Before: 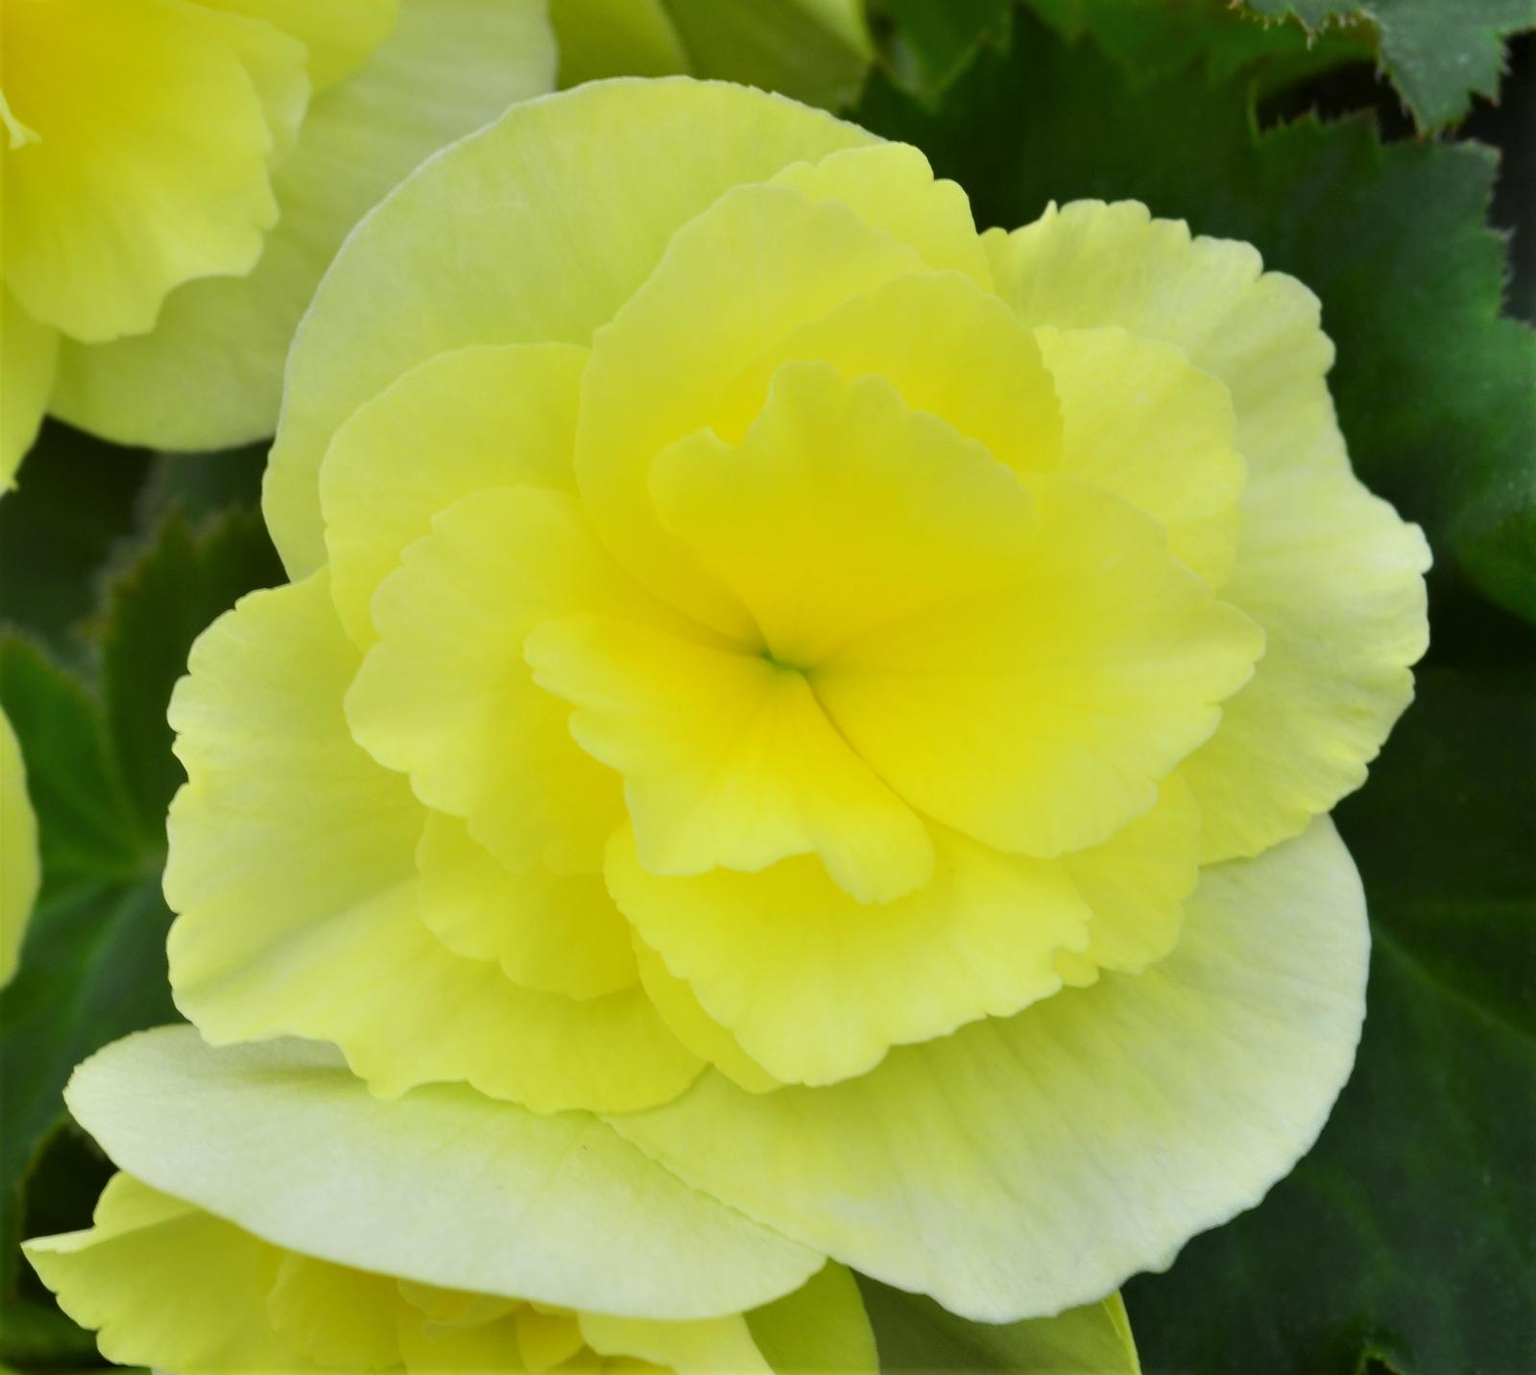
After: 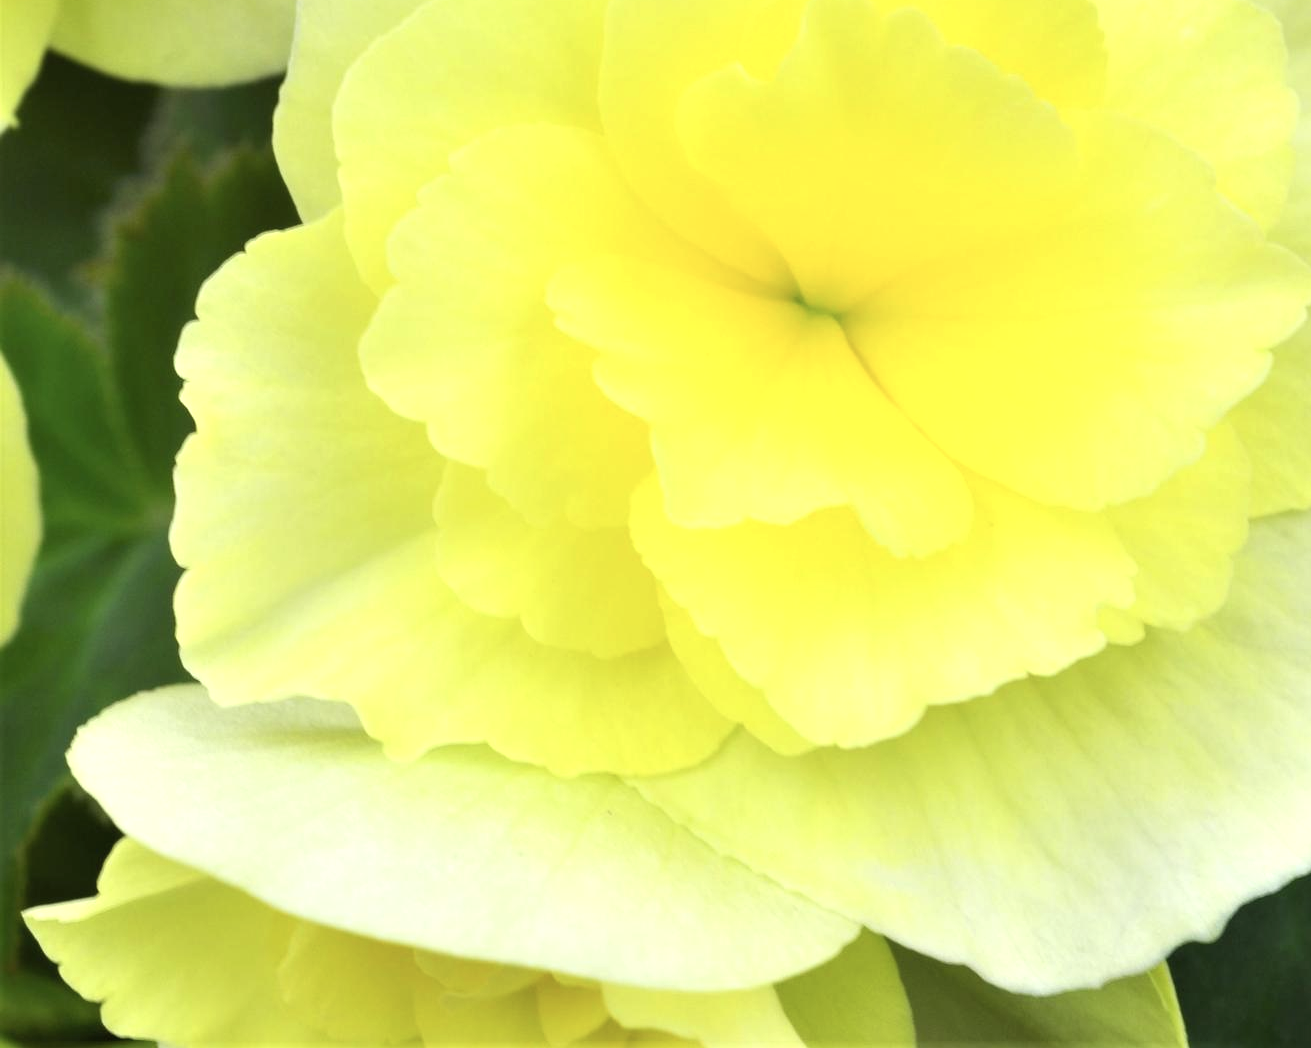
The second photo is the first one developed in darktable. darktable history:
crop: top 26.757%, right 18.03%
color correction: highlights b* 2.93
exposure: black level correction 0, exposure 0.692 EV, compensate highlight preservation false
contrast brightness saturation: saturation -0.166
